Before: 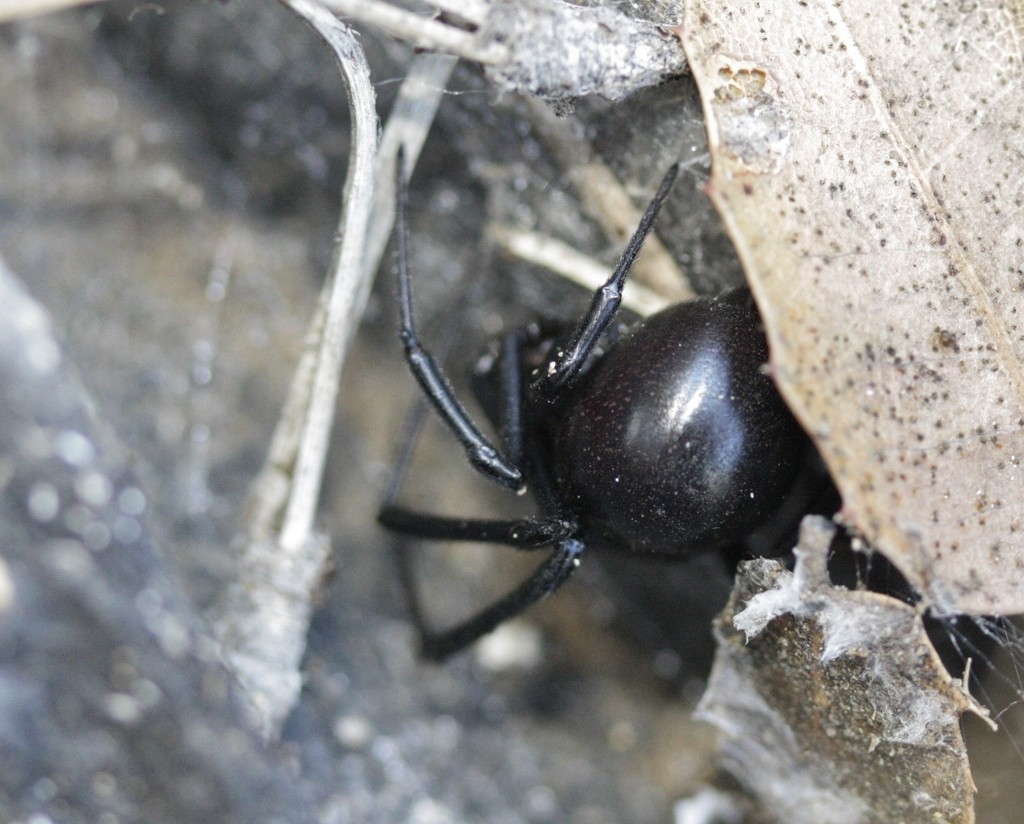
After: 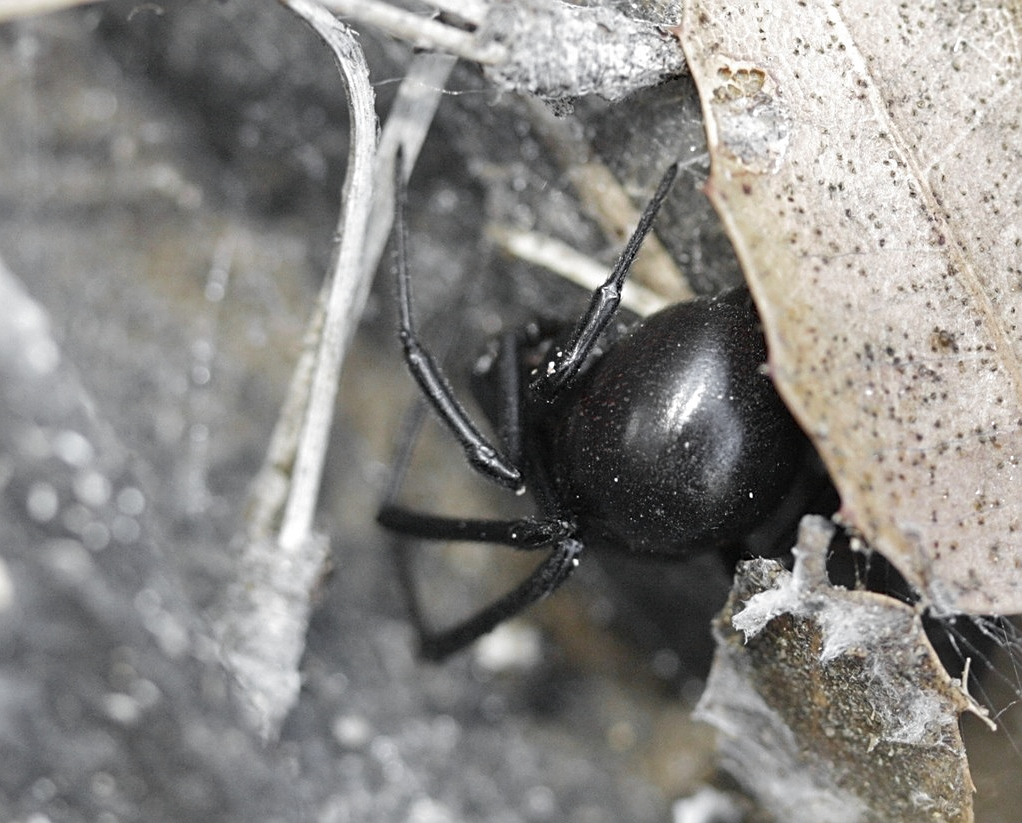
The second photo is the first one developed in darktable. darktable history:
crop and rotate: left 0.126%
color zones: curves: ch0 [(0.004, 0.388) (0.125, 0.392) (0.25, 0.404) (0.375, 0.5) (0.5, 0.5) (0.625, 0.5) (0.75, 0.5) (0.875, 0.5)]; ch1 [(0, 0.5) (0.125, 0.5) (0.25, 0.5) (0.375, 0.124) (0.524, 0.124) (0.645, 0.128) (0.789, 0.132) (0.914, 0.096) (0.998, 0.068)]
sharpen: on, module defaults
